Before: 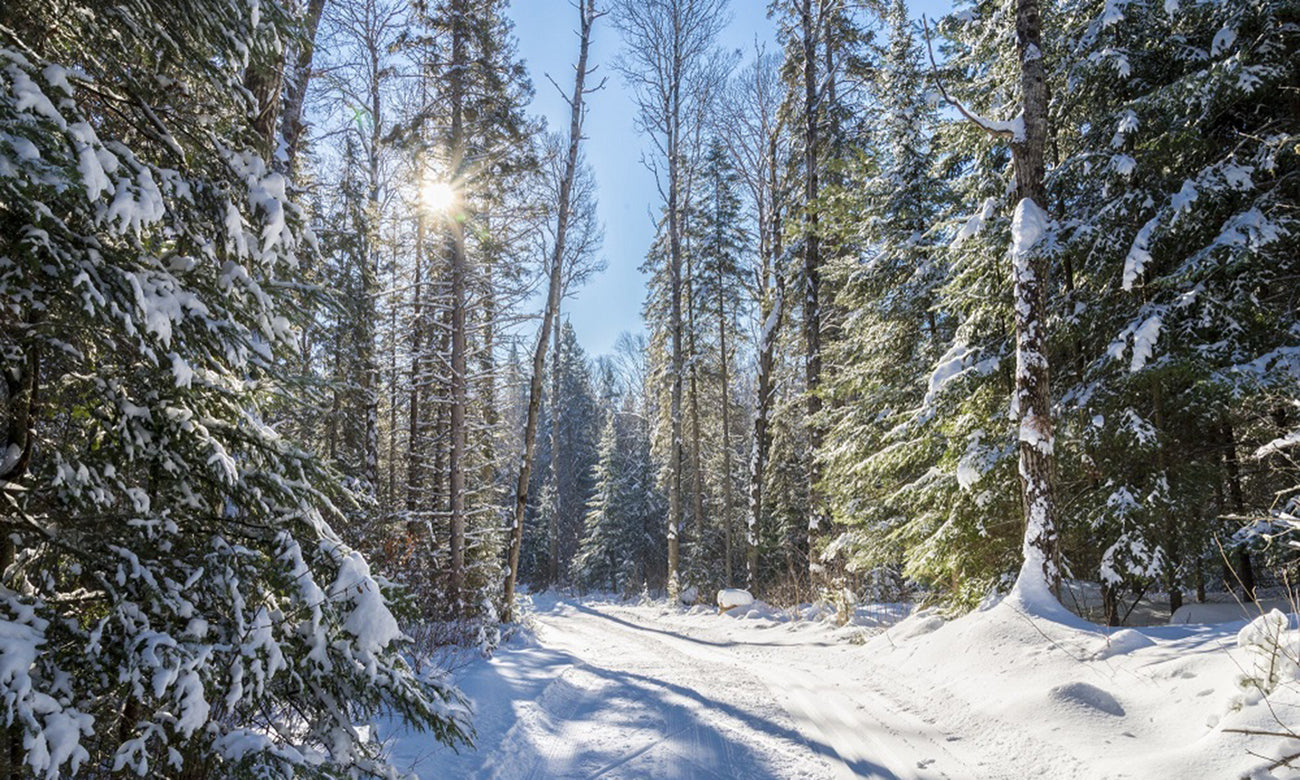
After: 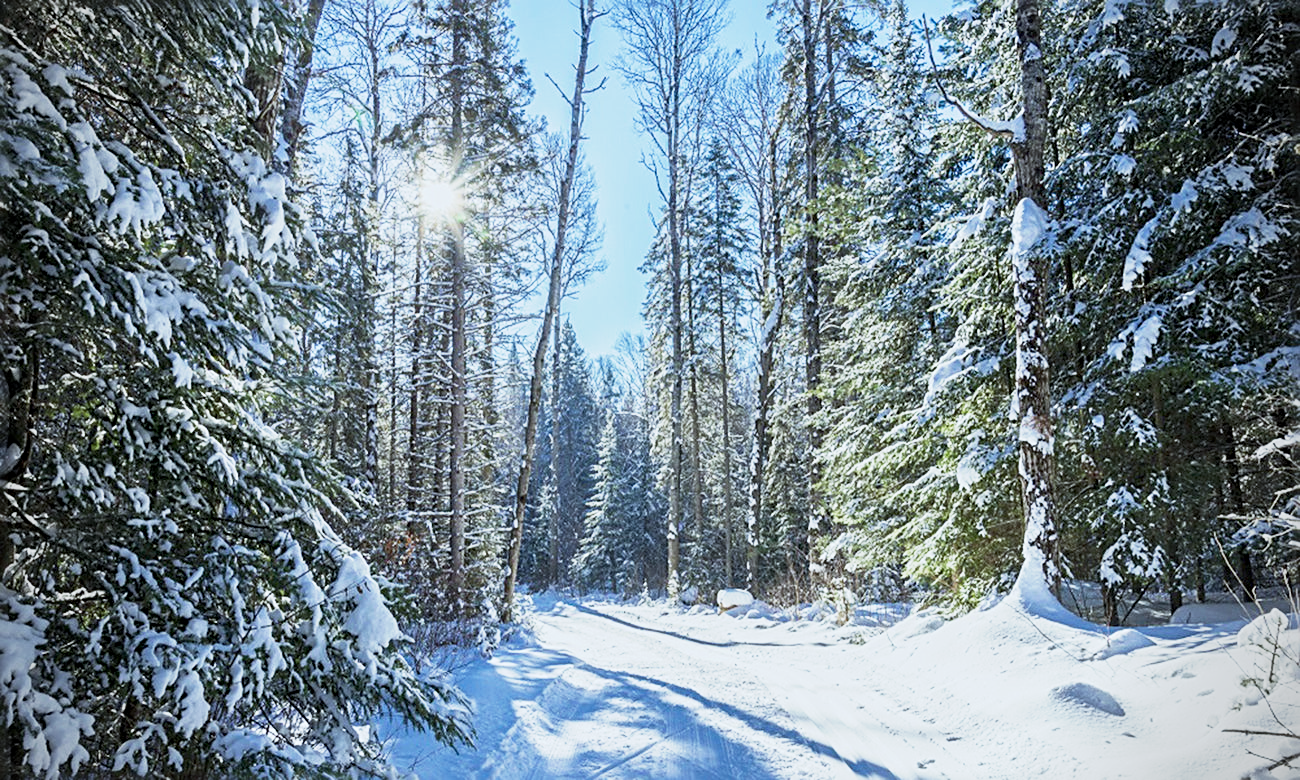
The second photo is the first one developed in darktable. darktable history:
sharpen: radius 3.12
color calibration: illuminant Planckian (black body), x 0.375, y 0.374, temperature 4107.64 K, saturation algorithm version 1 (2020)
color zones: curves: ch1 [(0, 0.513) (0.143, 0.524) (0.286, 0.511) (0.429, 0.506) (0.571, 0.503) (0.714, 0.503) (0.857, 0.508) (1, 0.513)]
vignetting: saturation -0.654
base curve: curves: ch0 [(0, 0) (0.088, 0.125) (0.176, 0.251) (0.354, 0.501) (0.613, 0.749) (1, 0.877)], preserve colors none
tone equalizer: on, module defaults
